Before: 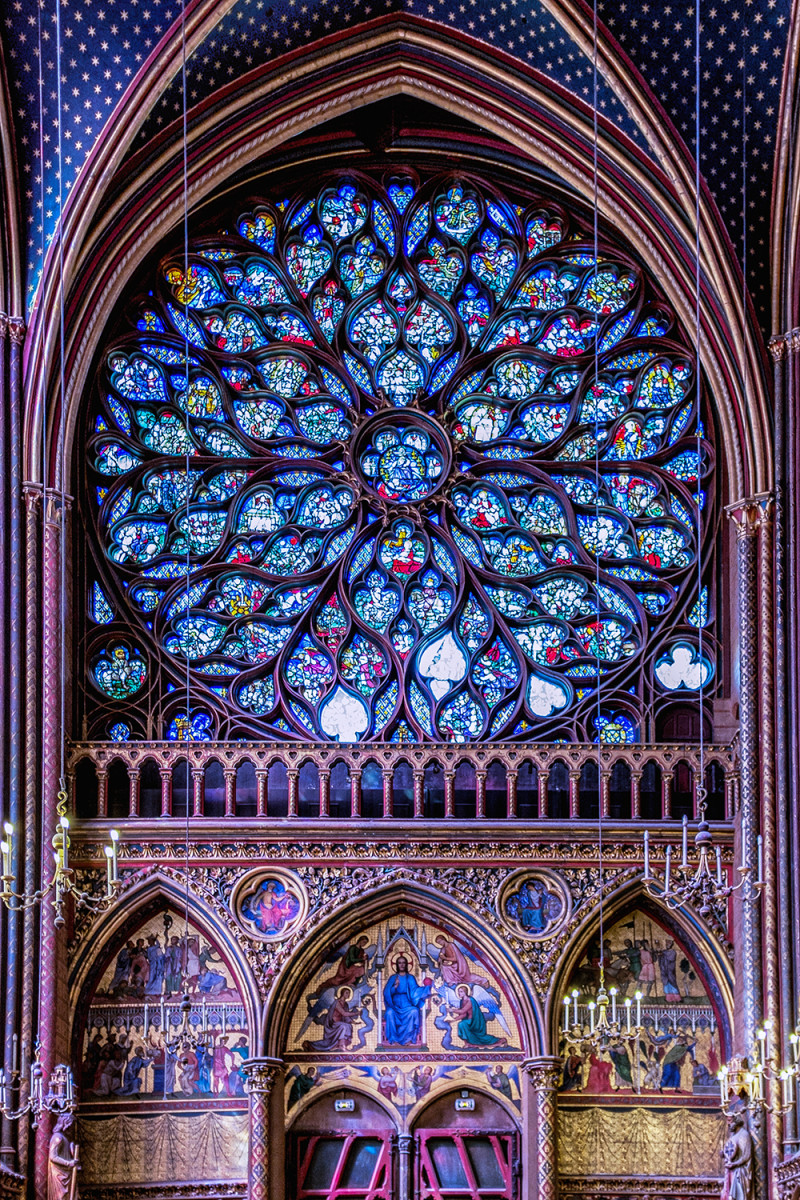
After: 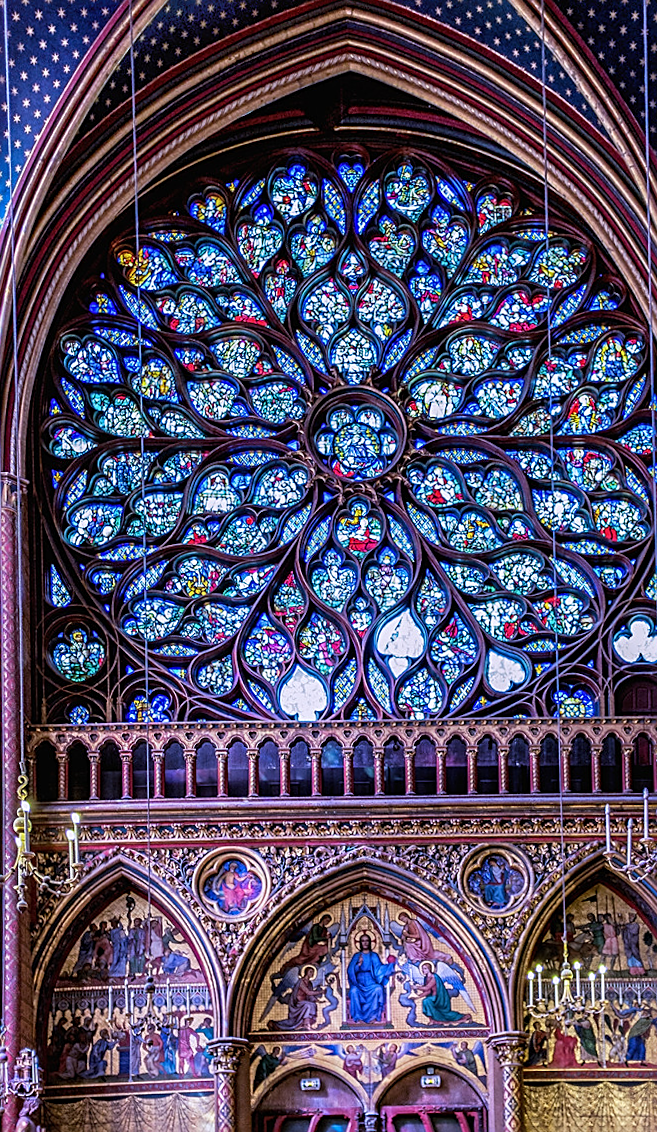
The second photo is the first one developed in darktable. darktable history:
sharpen: on, module defaults
crop and rotate: angle 1°, left 4.281%, top 0.642%, right 11.383%, bottom 2.486%
